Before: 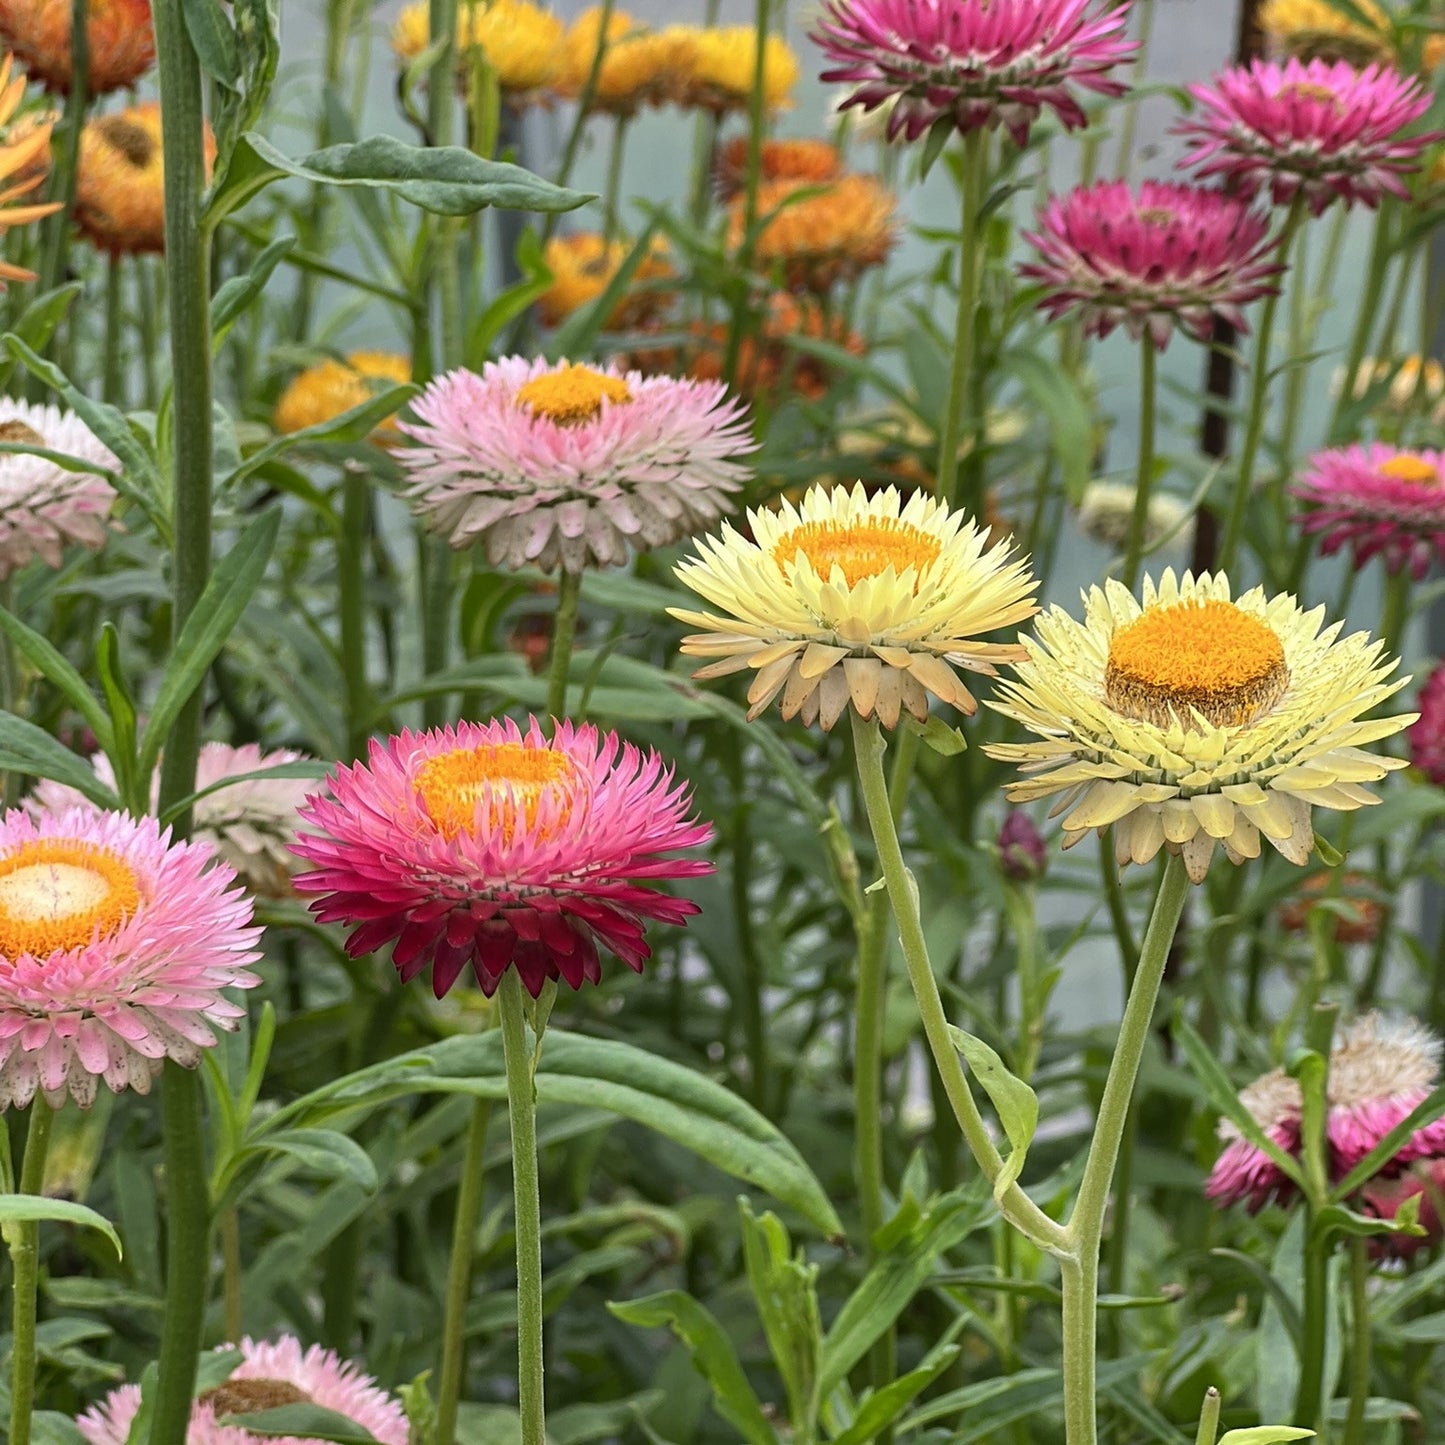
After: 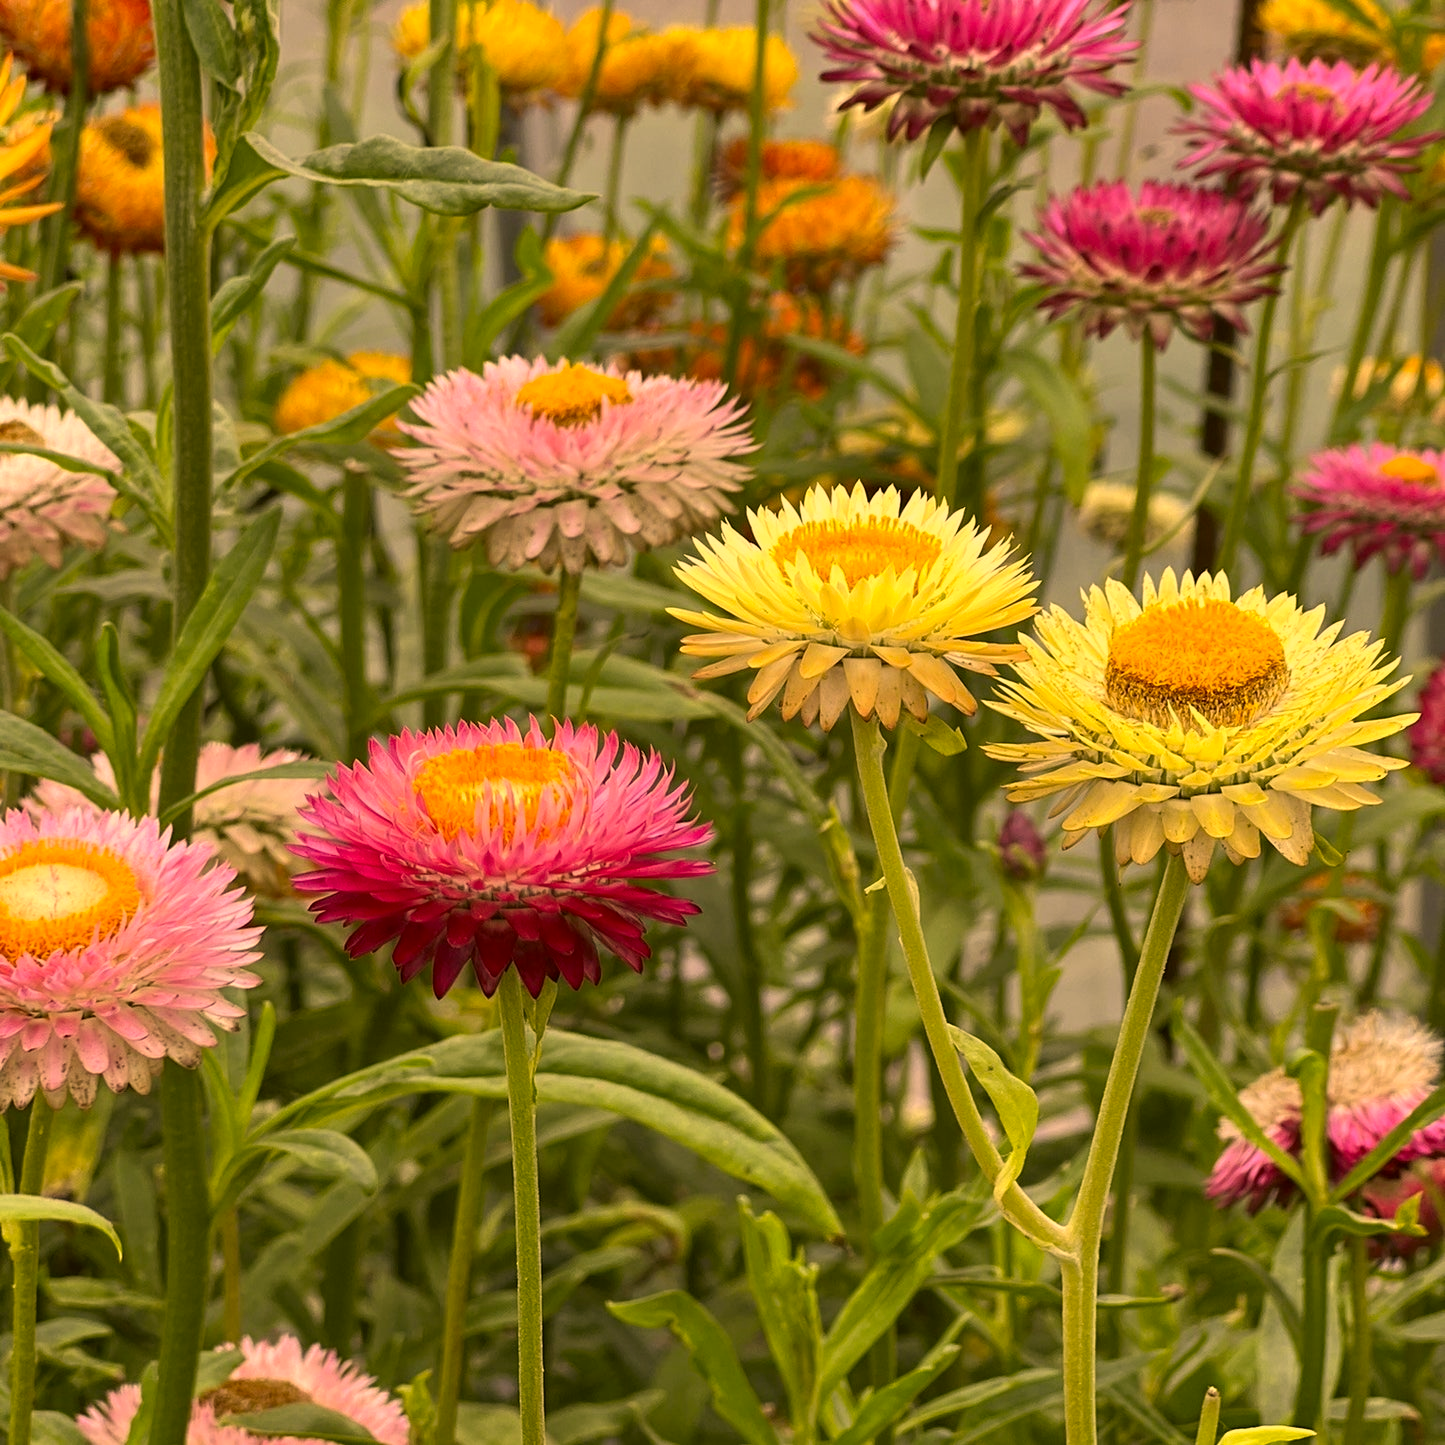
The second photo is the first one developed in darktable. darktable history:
color correction: highlights a* 18, highlights b* 36.15, shadows a* 1.36, shadows b* 6.5, saturation 1.03
